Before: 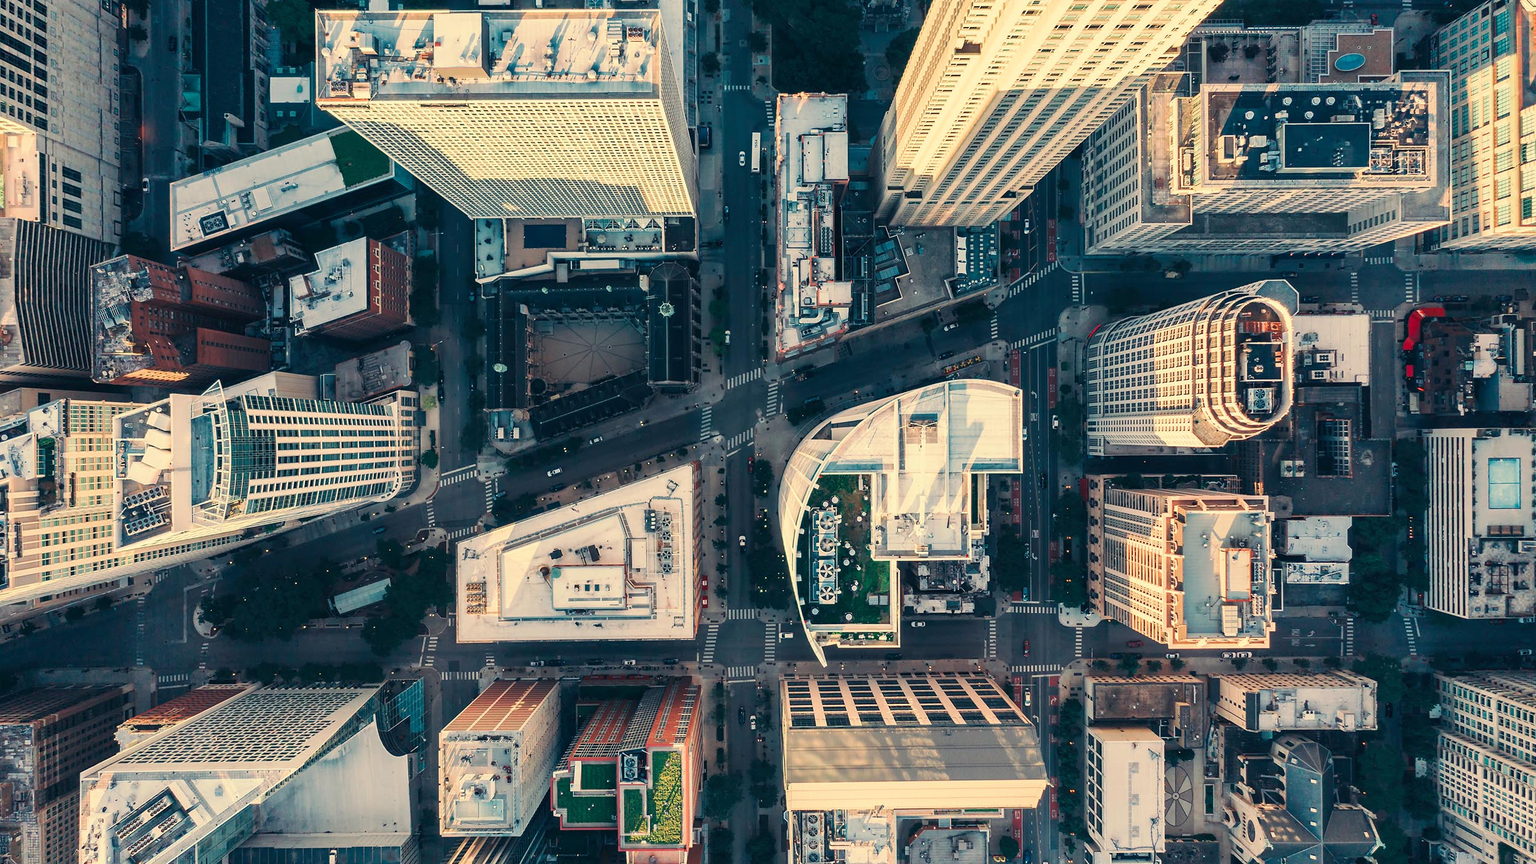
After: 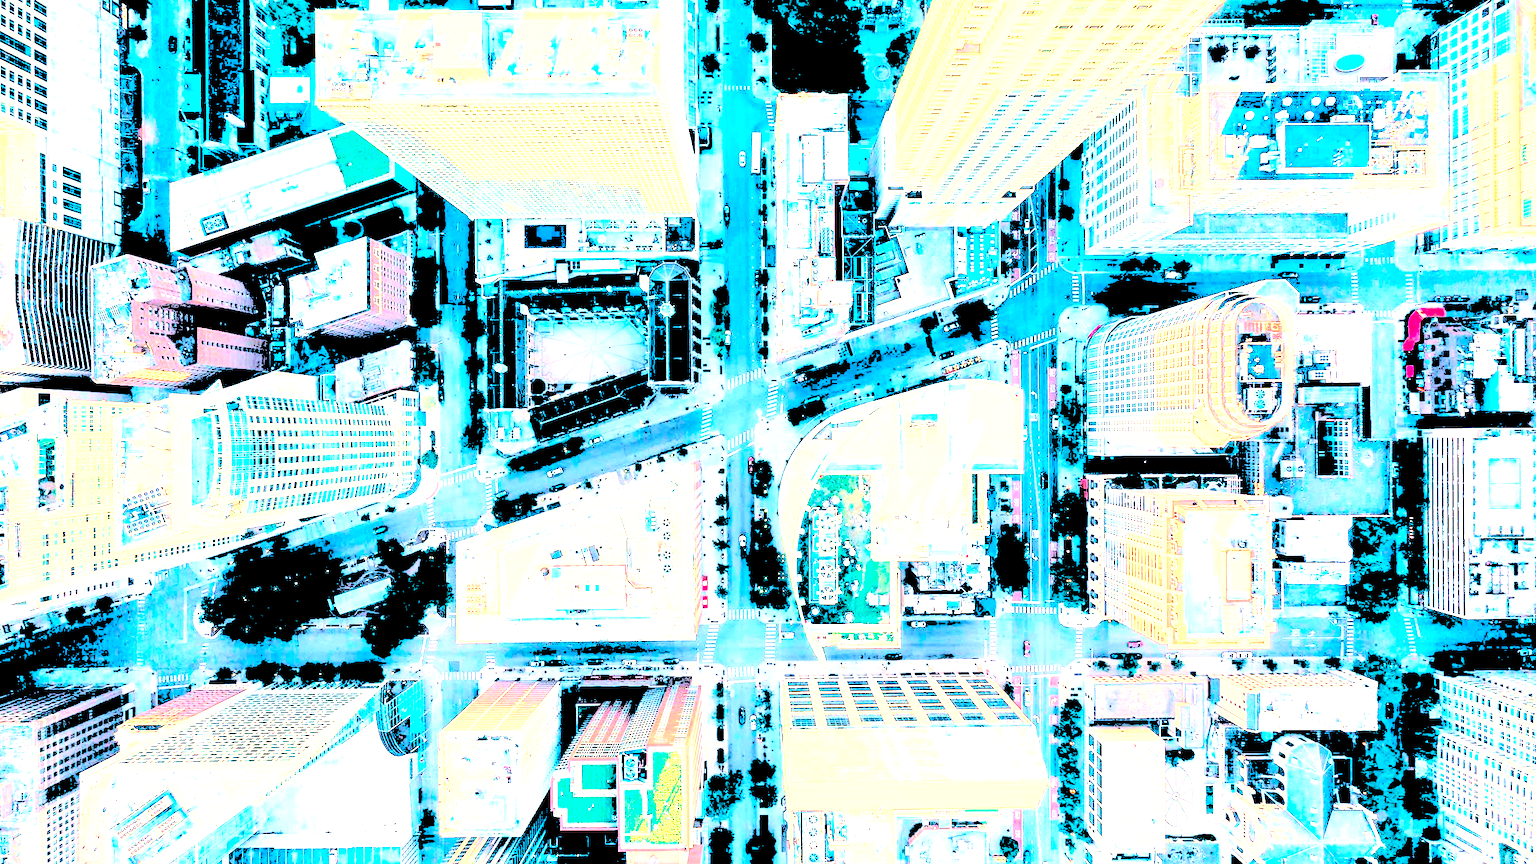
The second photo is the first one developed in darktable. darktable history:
white balance: red 1, blue 1
exposure: exposure 1.25 EV, compensate exposure bias true, compensate highlight preservation false
levels: levels [0.246, 0.246, 0.506]
local contrast: mode bilateral grid, contrast 20, coarseness 50, detail 150%, midtone range 0.2
